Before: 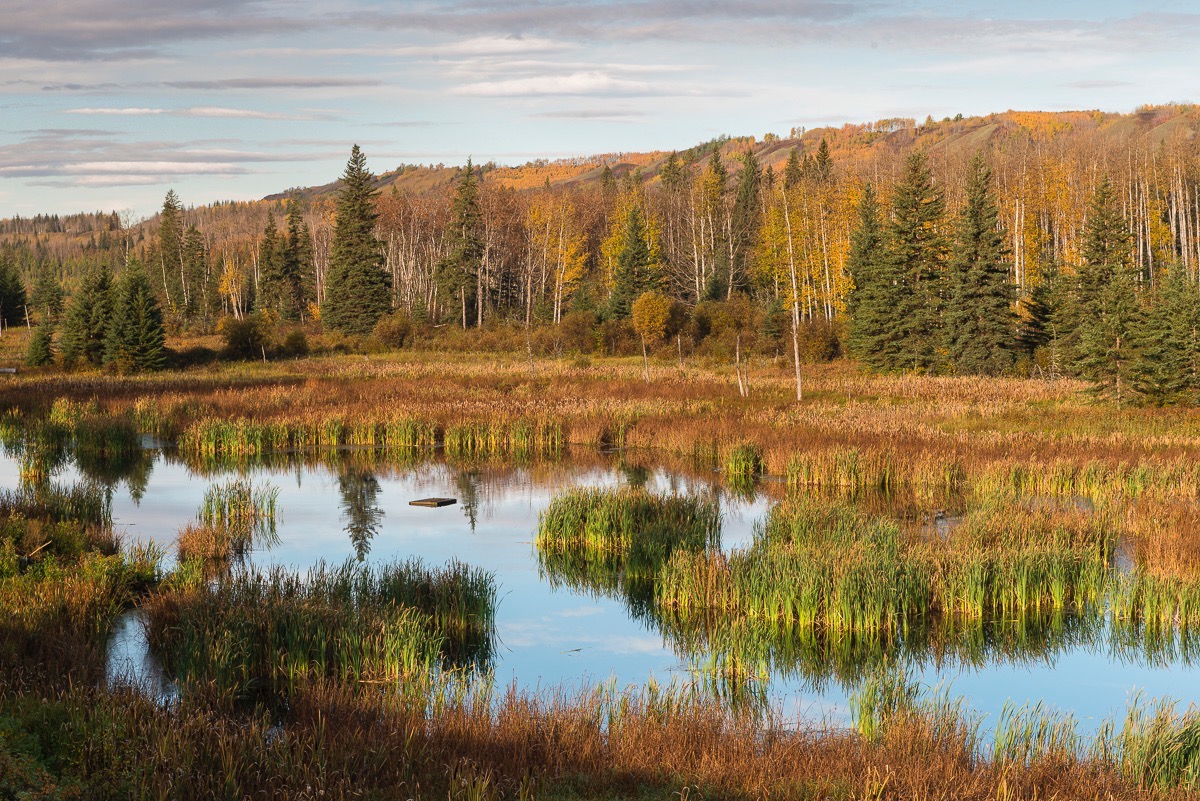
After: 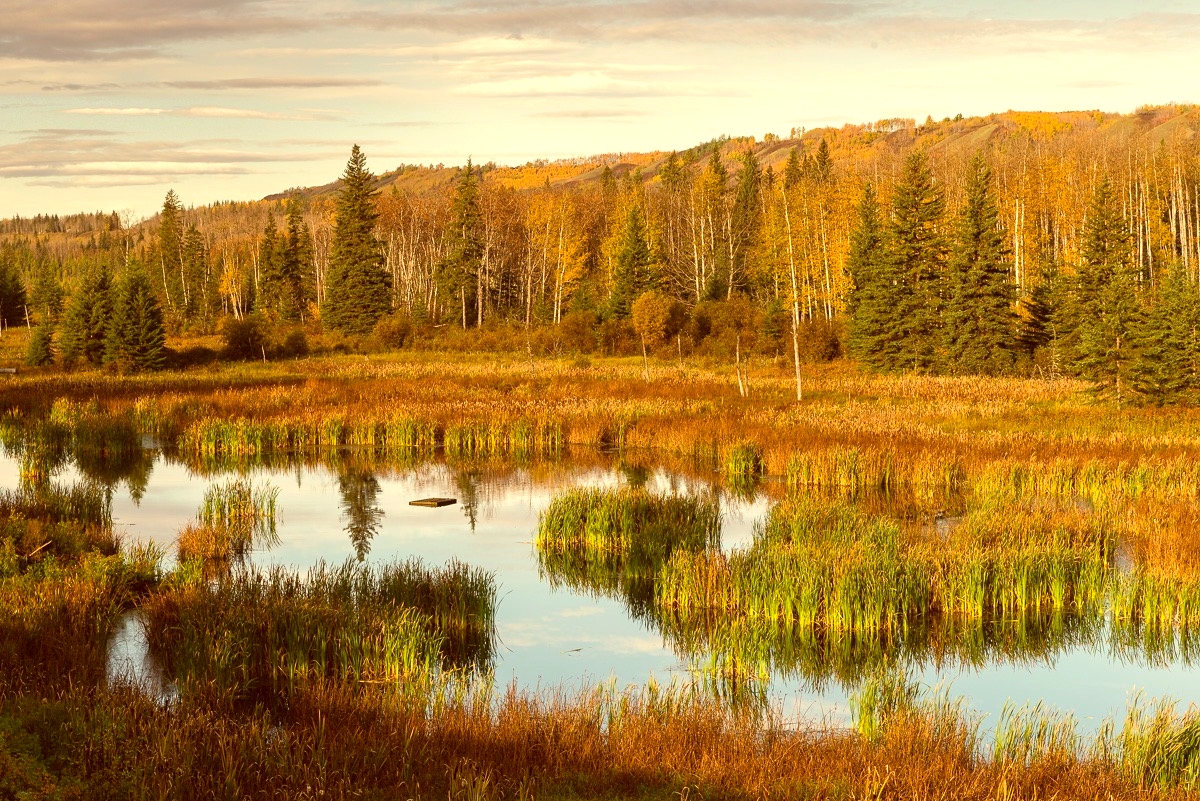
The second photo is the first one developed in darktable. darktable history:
exposure: exposure 0.4 EV, compensate highlight preservation false
color correction: highlights a* 1.12, highlights b* 24.26, shadows a* 15.58, shadows b* 24.26
